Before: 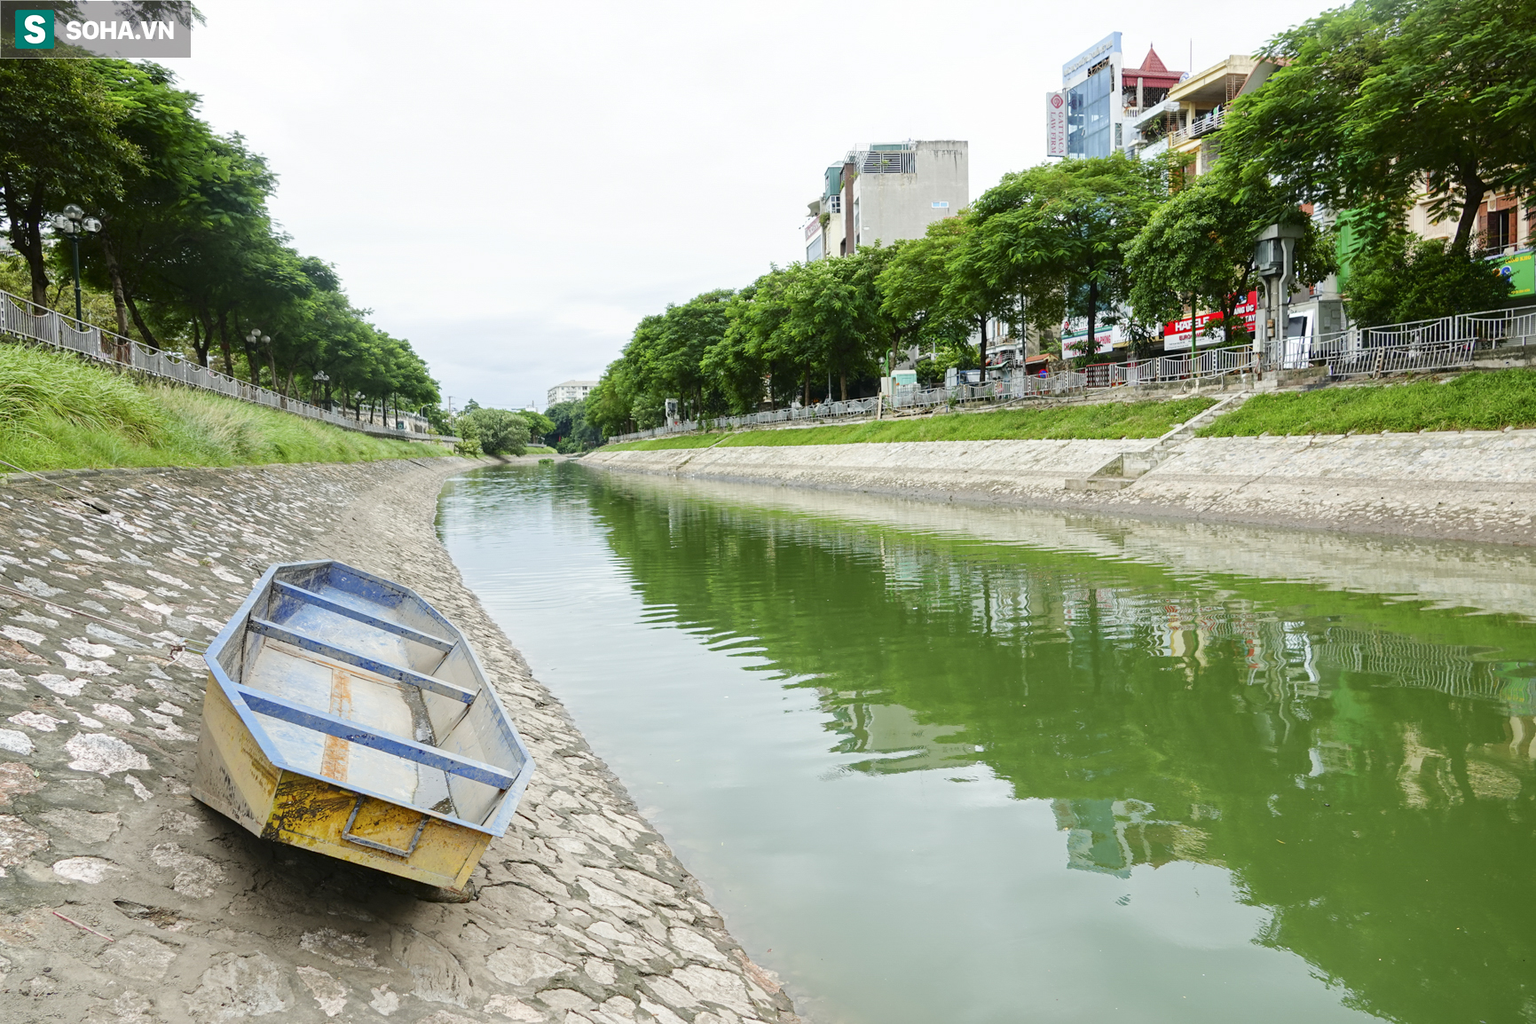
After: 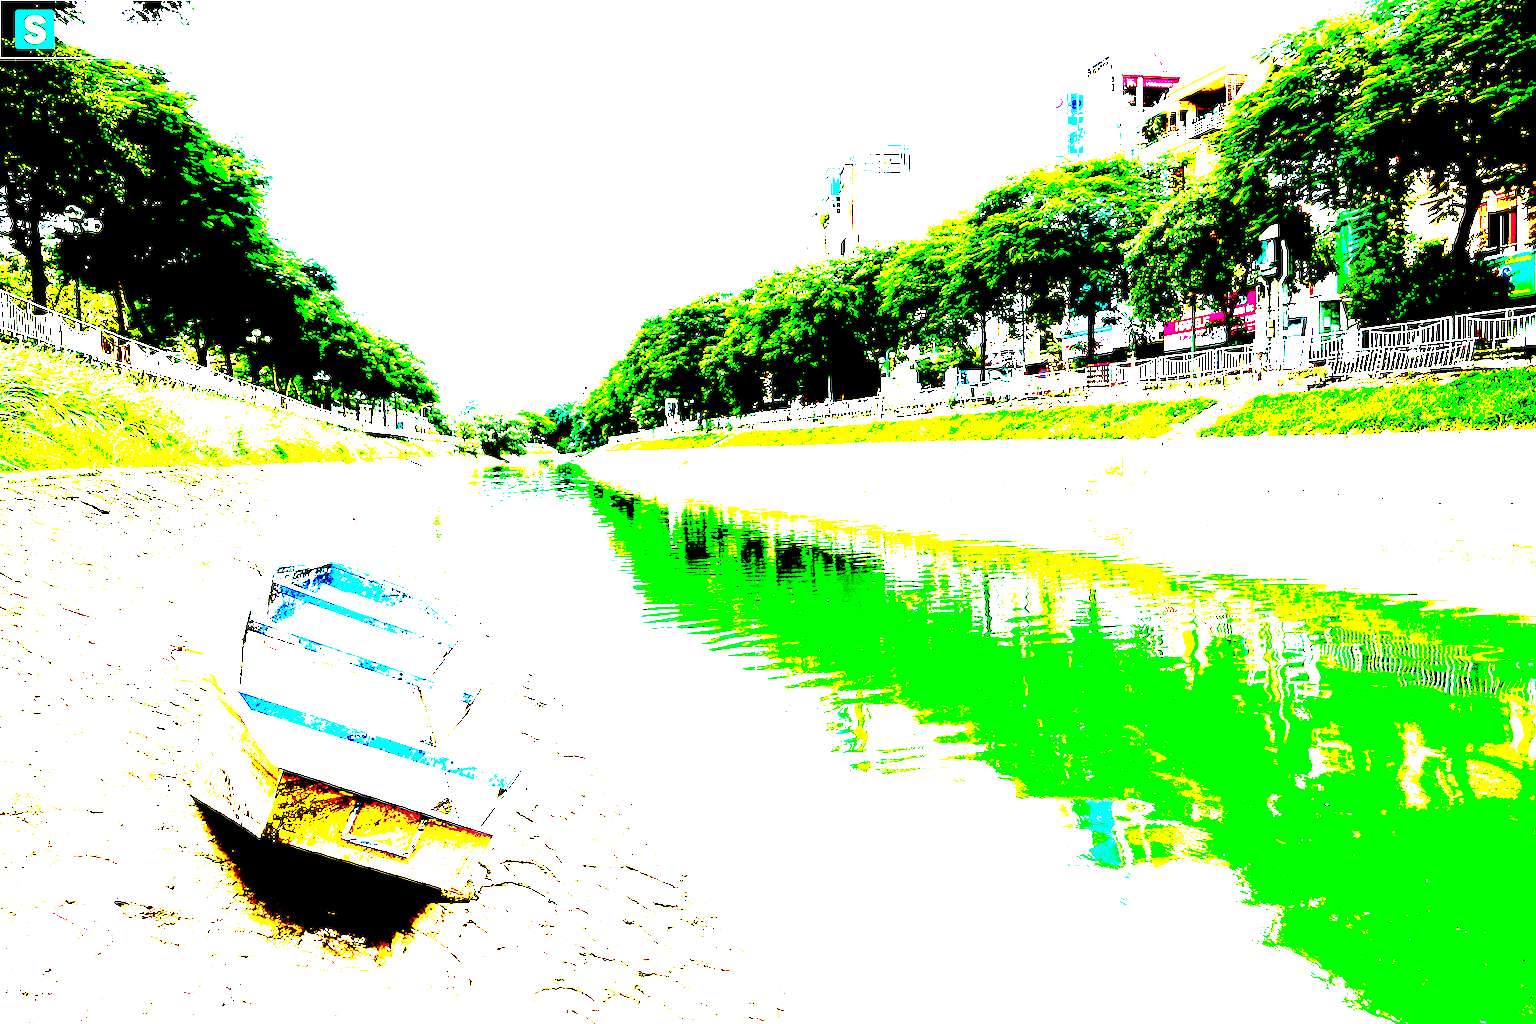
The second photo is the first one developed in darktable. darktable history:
exposure: black level correction 0.1, exposure 3 EV, compensate highlight preservation false
color balance rgb: perceptual saturation grading › global saturation 20%, perceptual saturation grading › highlights -25%, perceptual saturation grading › shadows 50%
tone equalizer: -8 EV -0.75 EV, -7 EV -0.7 EV, -6 EV -0.6 EV, -5 EV -0.4 EV, -3 EV 0.4 EV, -2 EV 0.6 EV, -1 EV 0.7 EV, +0 EV 0.75 EV, edges refinement/feathering 500, mask exposure compensation -1.57 EV, preserve details no
